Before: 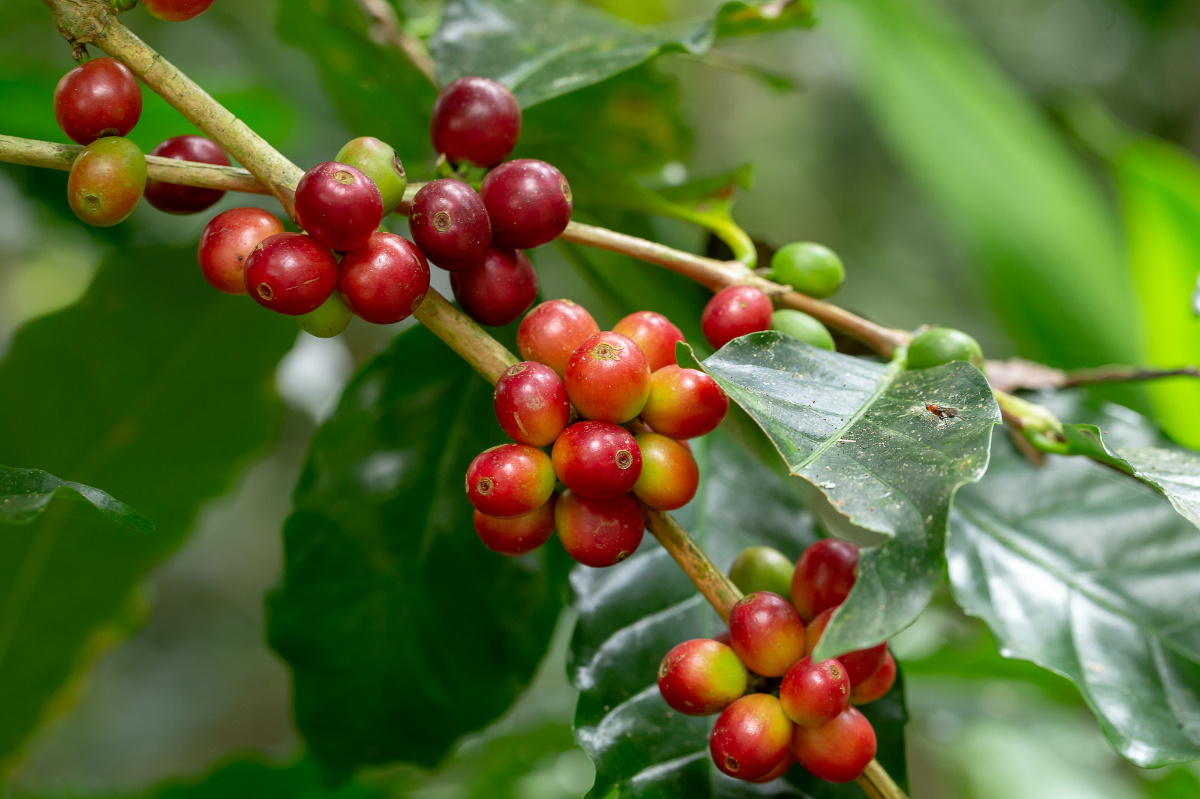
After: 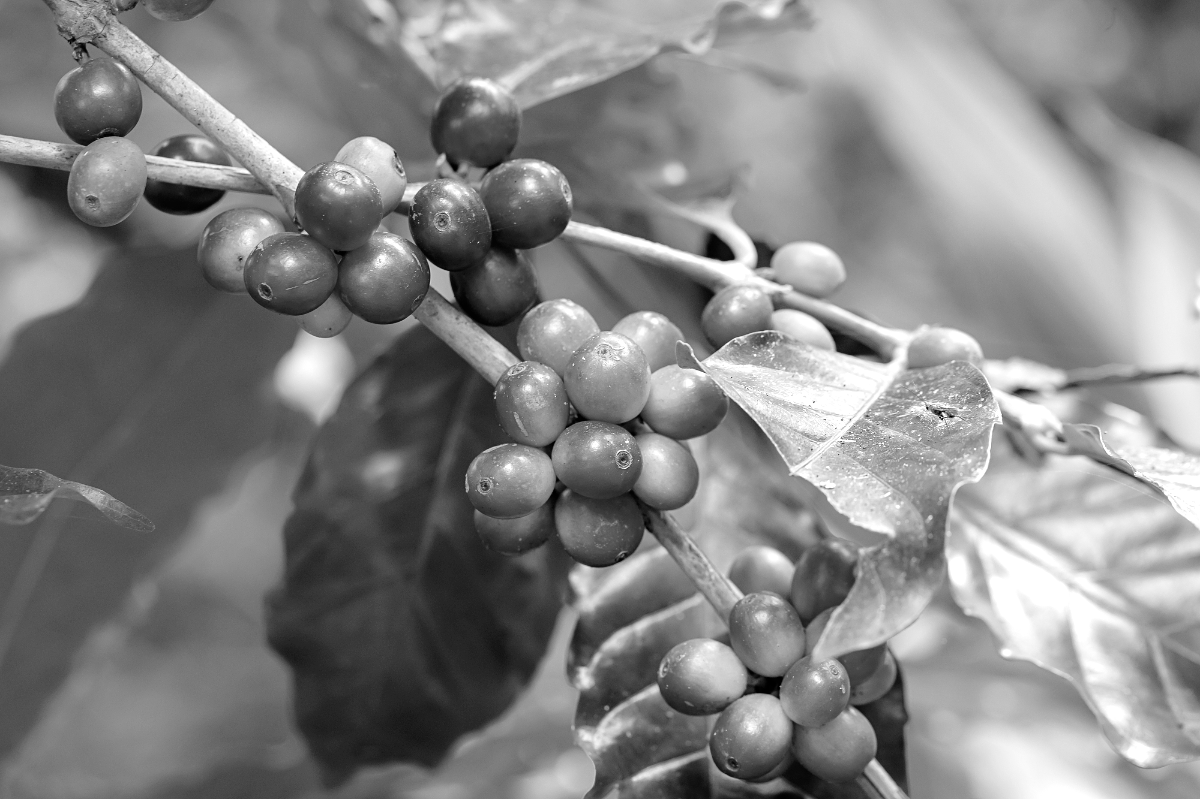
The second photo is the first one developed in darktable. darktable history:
sharpen: amount 0.2
monochrome: a -3.63, b -0.465
tone curve: curves: ch0 [(0, 0) (0.003, 0.001) (0.011, 0.004) (0.025, 0.013) (0.044, 0.022) (0.069, 0.035) (0.1, 0.053) (0.136, 0.088) (0.177, 0.149) (0.224, 0.213) (0.277, 0.293) (0.335, 0.381) (0.399, 0.463) (0.468, 0.546) (0.543, 0.616) (0.623, 0.693) (0.709, 0.766) (0.801, 0.843) (0.898, 0.921) (1, 1)], preserve colors none
exposure: black level correction 0.001, exposure 0.5 EV, compensate exposure bias true, compensate highlight preservation false
